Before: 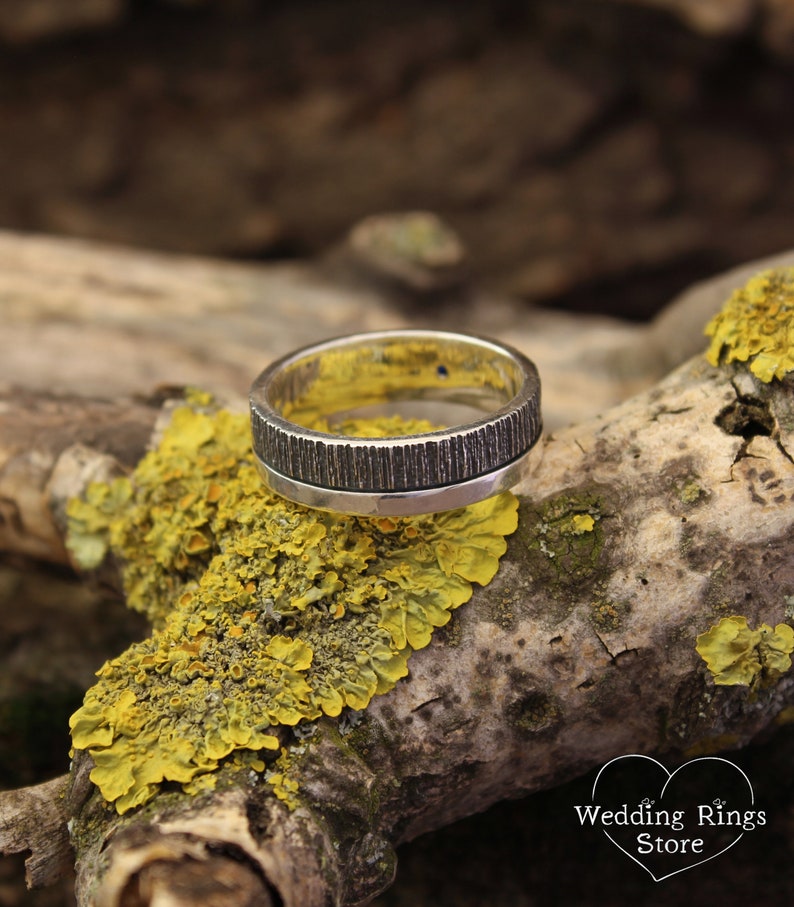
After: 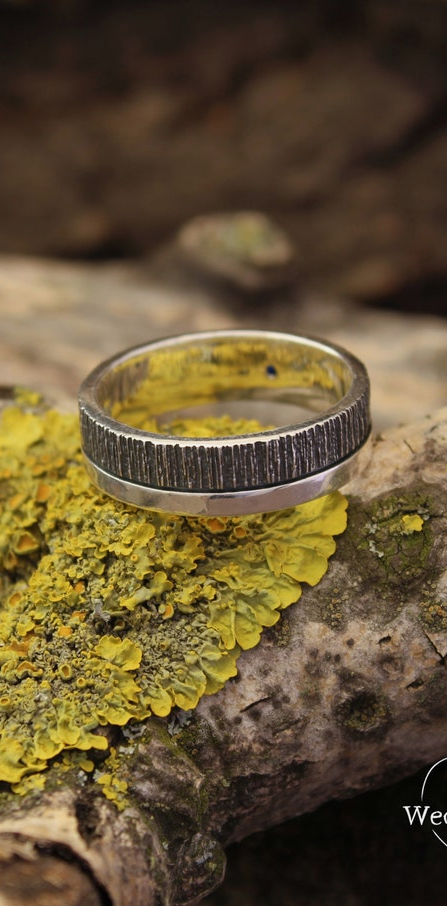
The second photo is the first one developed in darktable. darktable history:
exposure: exposure -0.109 EV, compensate highlight preservation false
shadows and highlights: radius 124.85, shadows 21.18, highlights -21.54, low approximation 0.01
crop: left 21.612%, right 22.078%, bottom 0.005%
